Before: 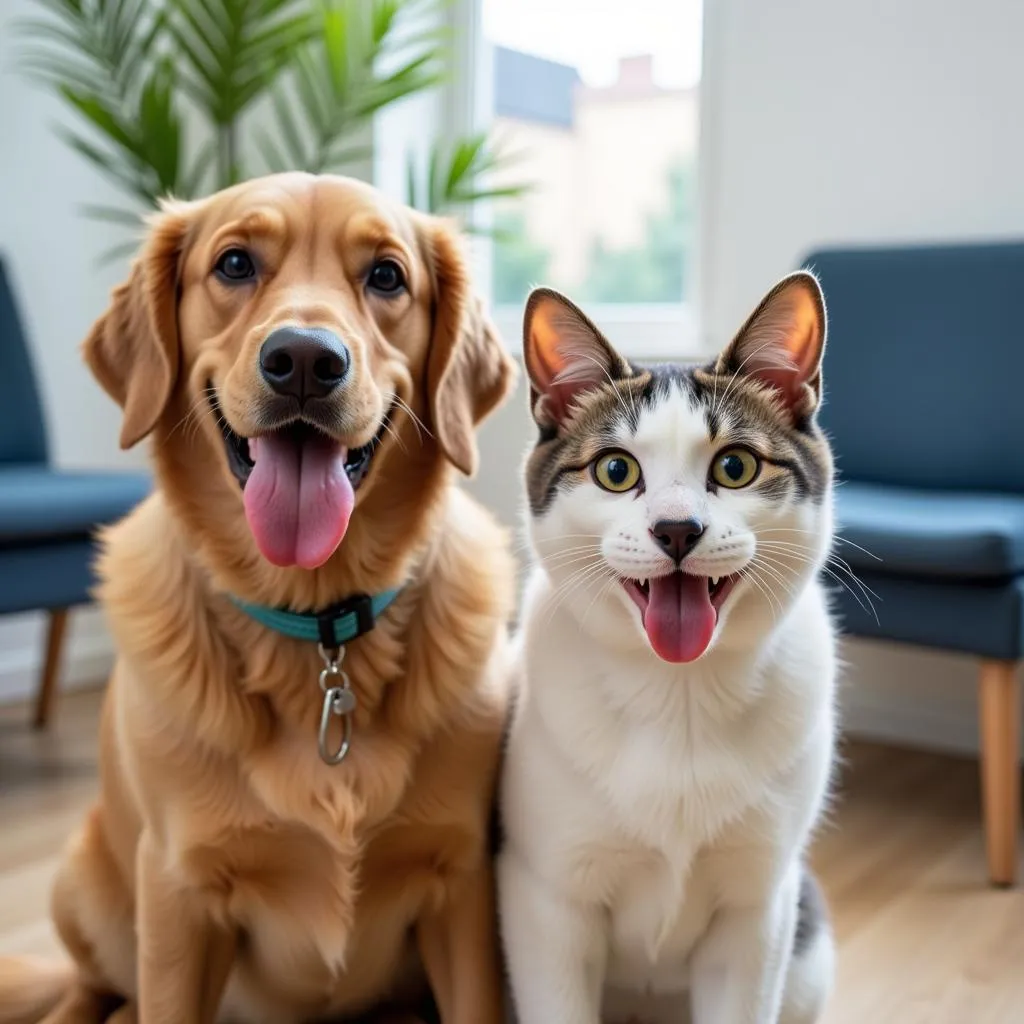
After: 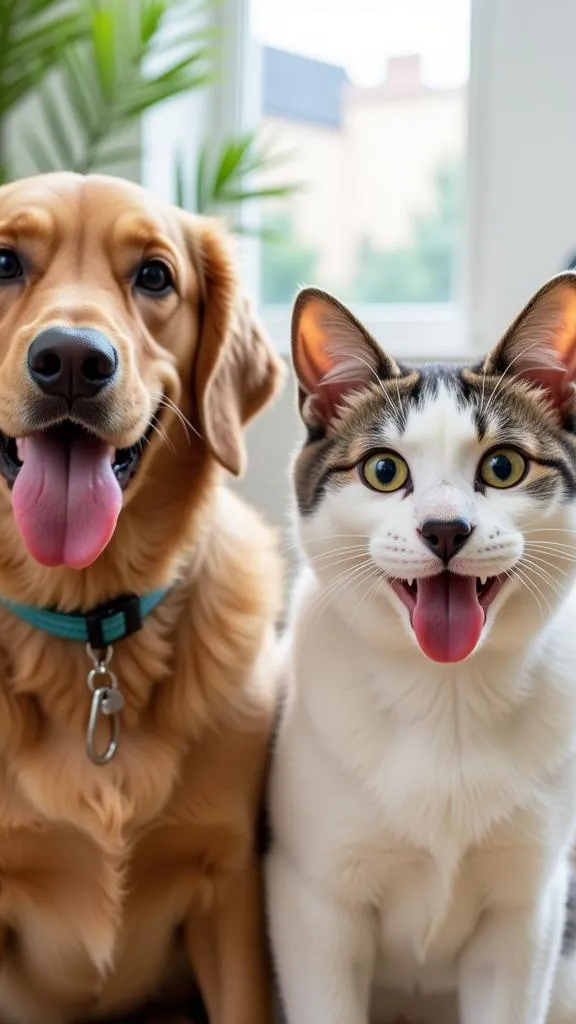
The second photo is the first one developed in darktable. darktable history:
crop and rotate: left 22.692%, right 21.035%
